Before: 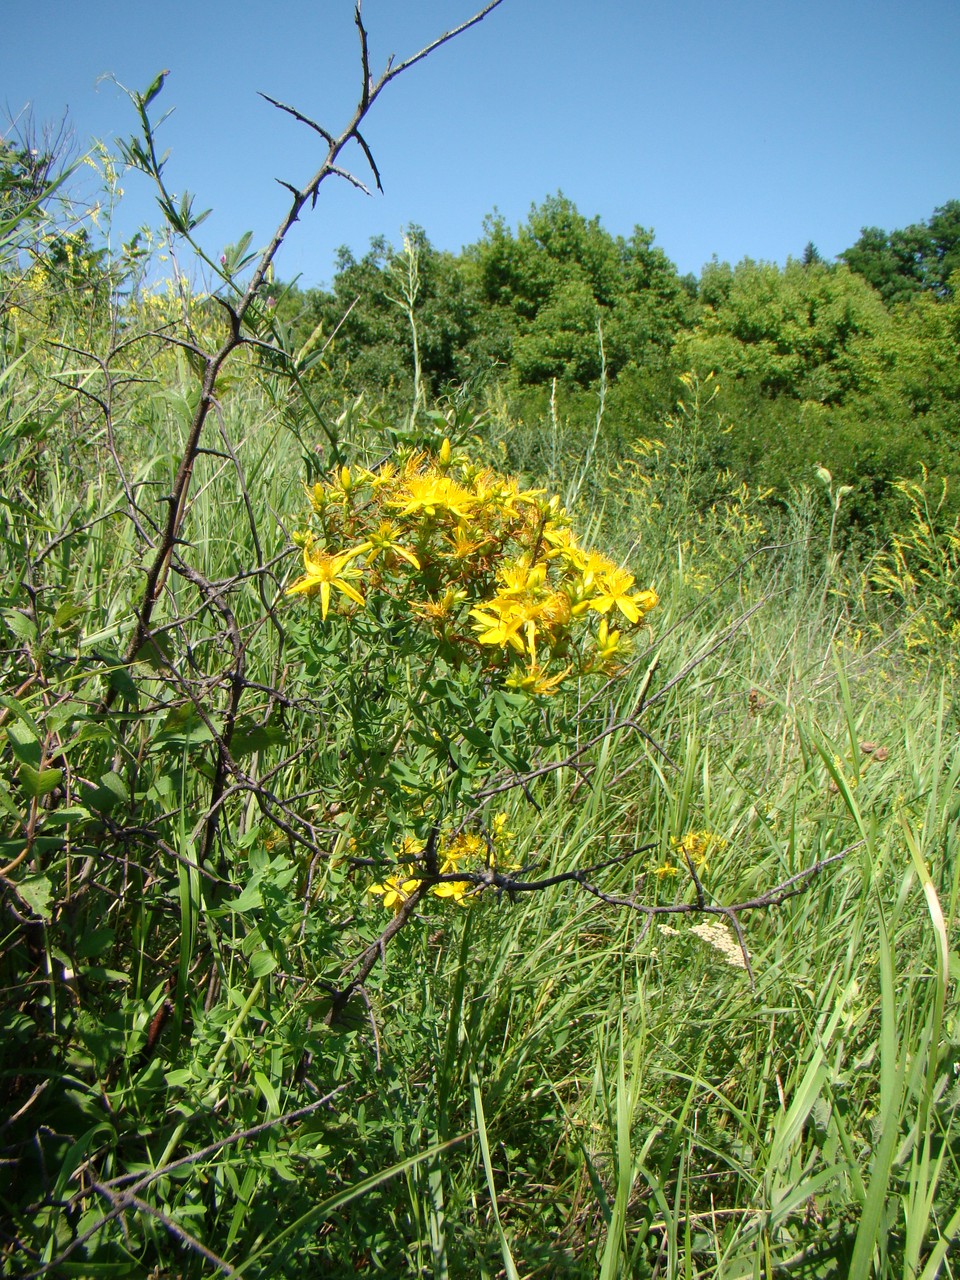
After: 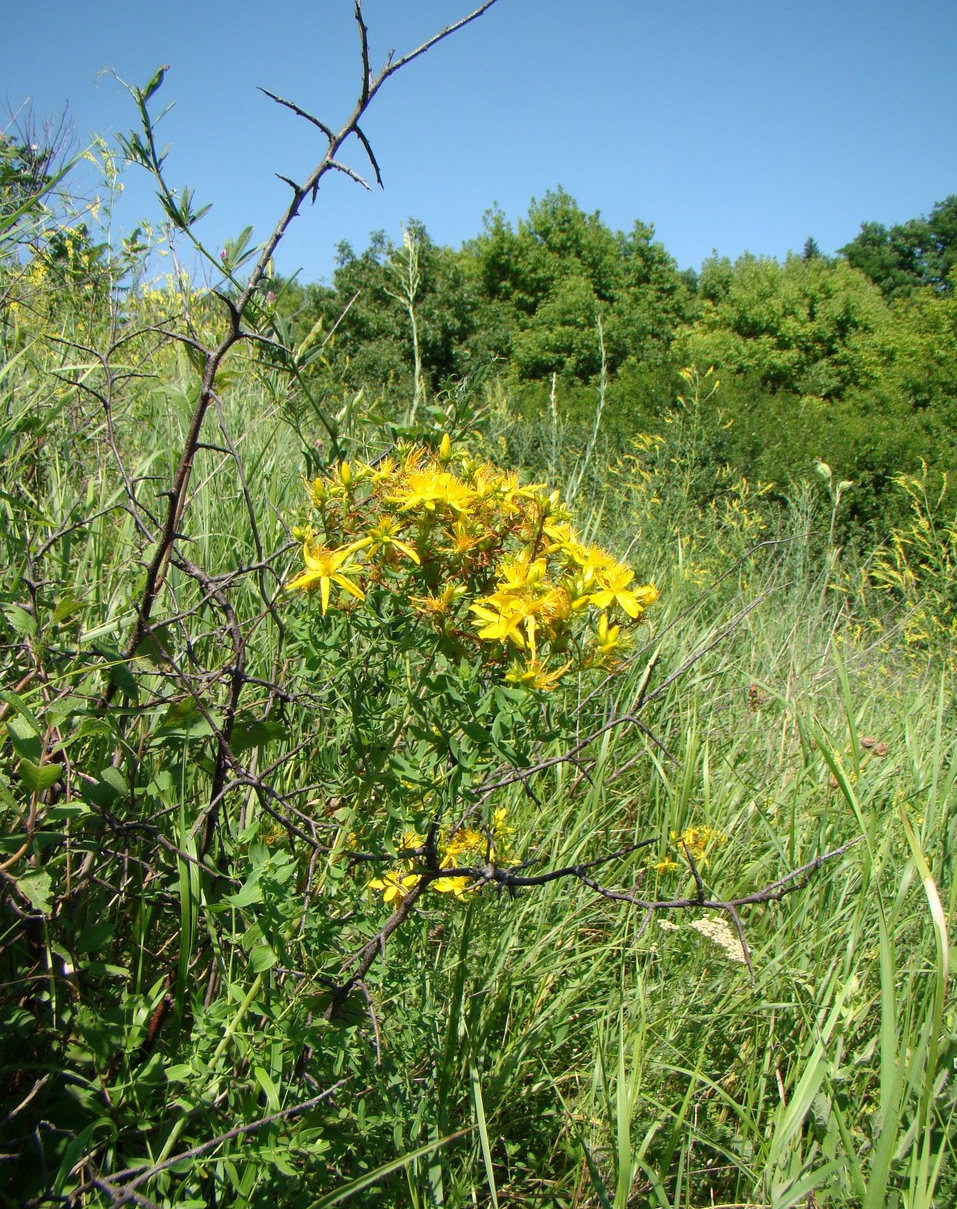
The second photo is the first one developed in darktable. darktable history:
exposure: compensate exposure bias true, compensate highlight preservation false
crop: top 0.448%, right 0.264%, bottom 5.045%
